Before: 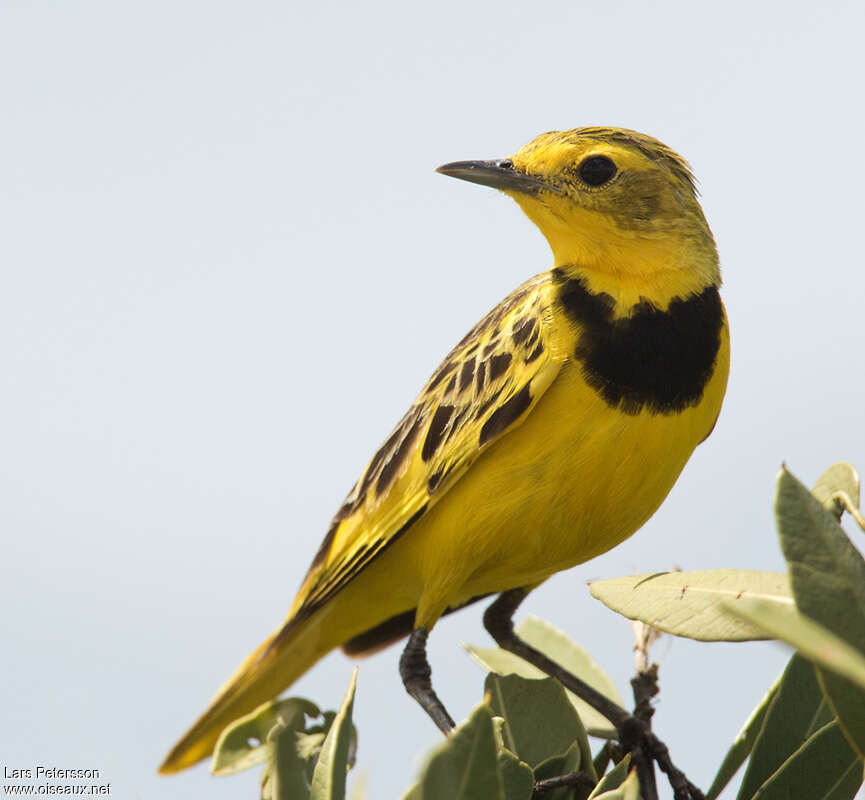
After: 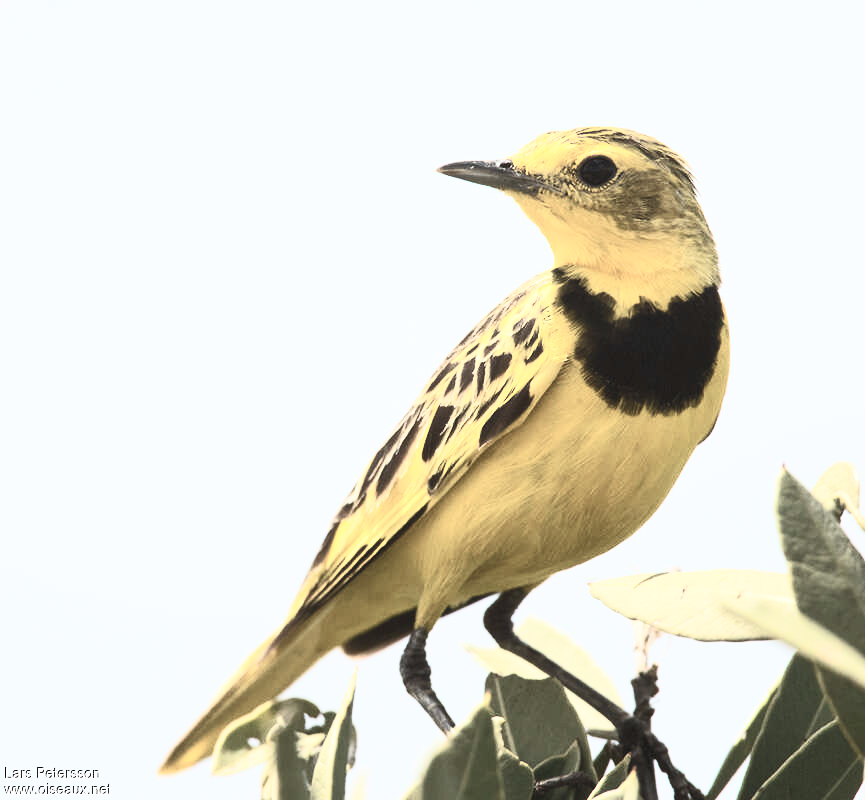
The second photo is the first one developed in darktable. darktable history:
contrast brightness saturation: contrast 0.561, brightness 0.566, saturation -0.345
